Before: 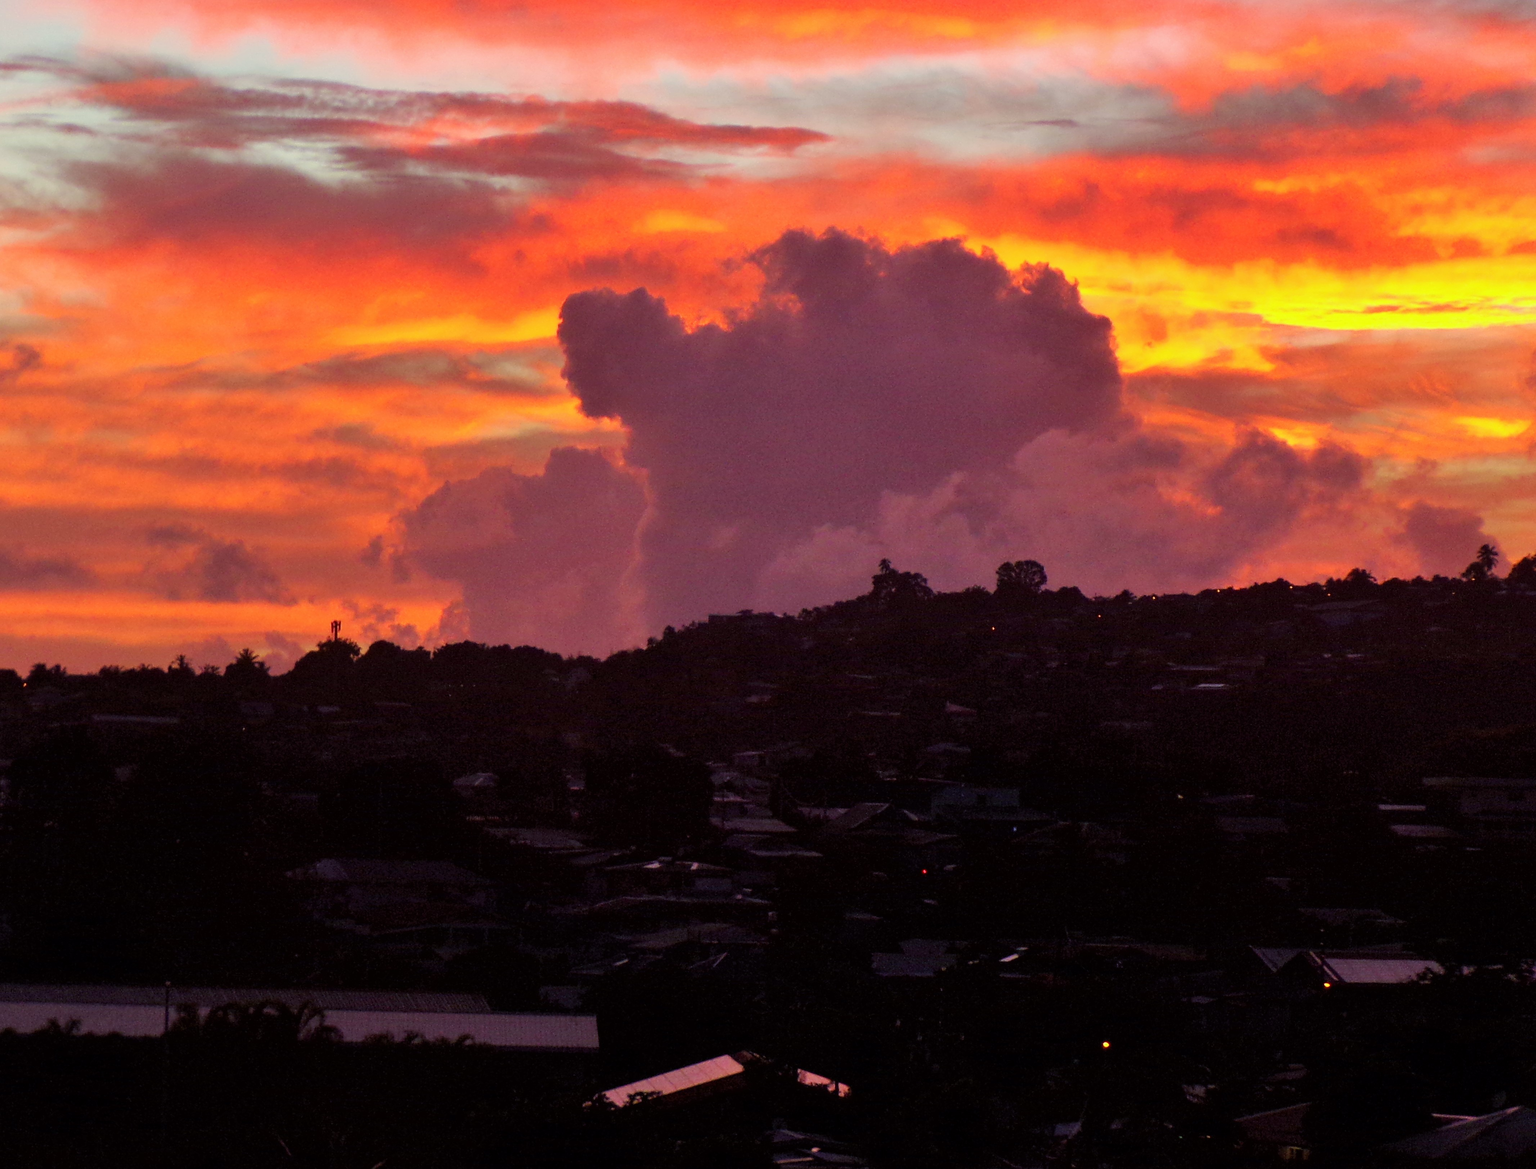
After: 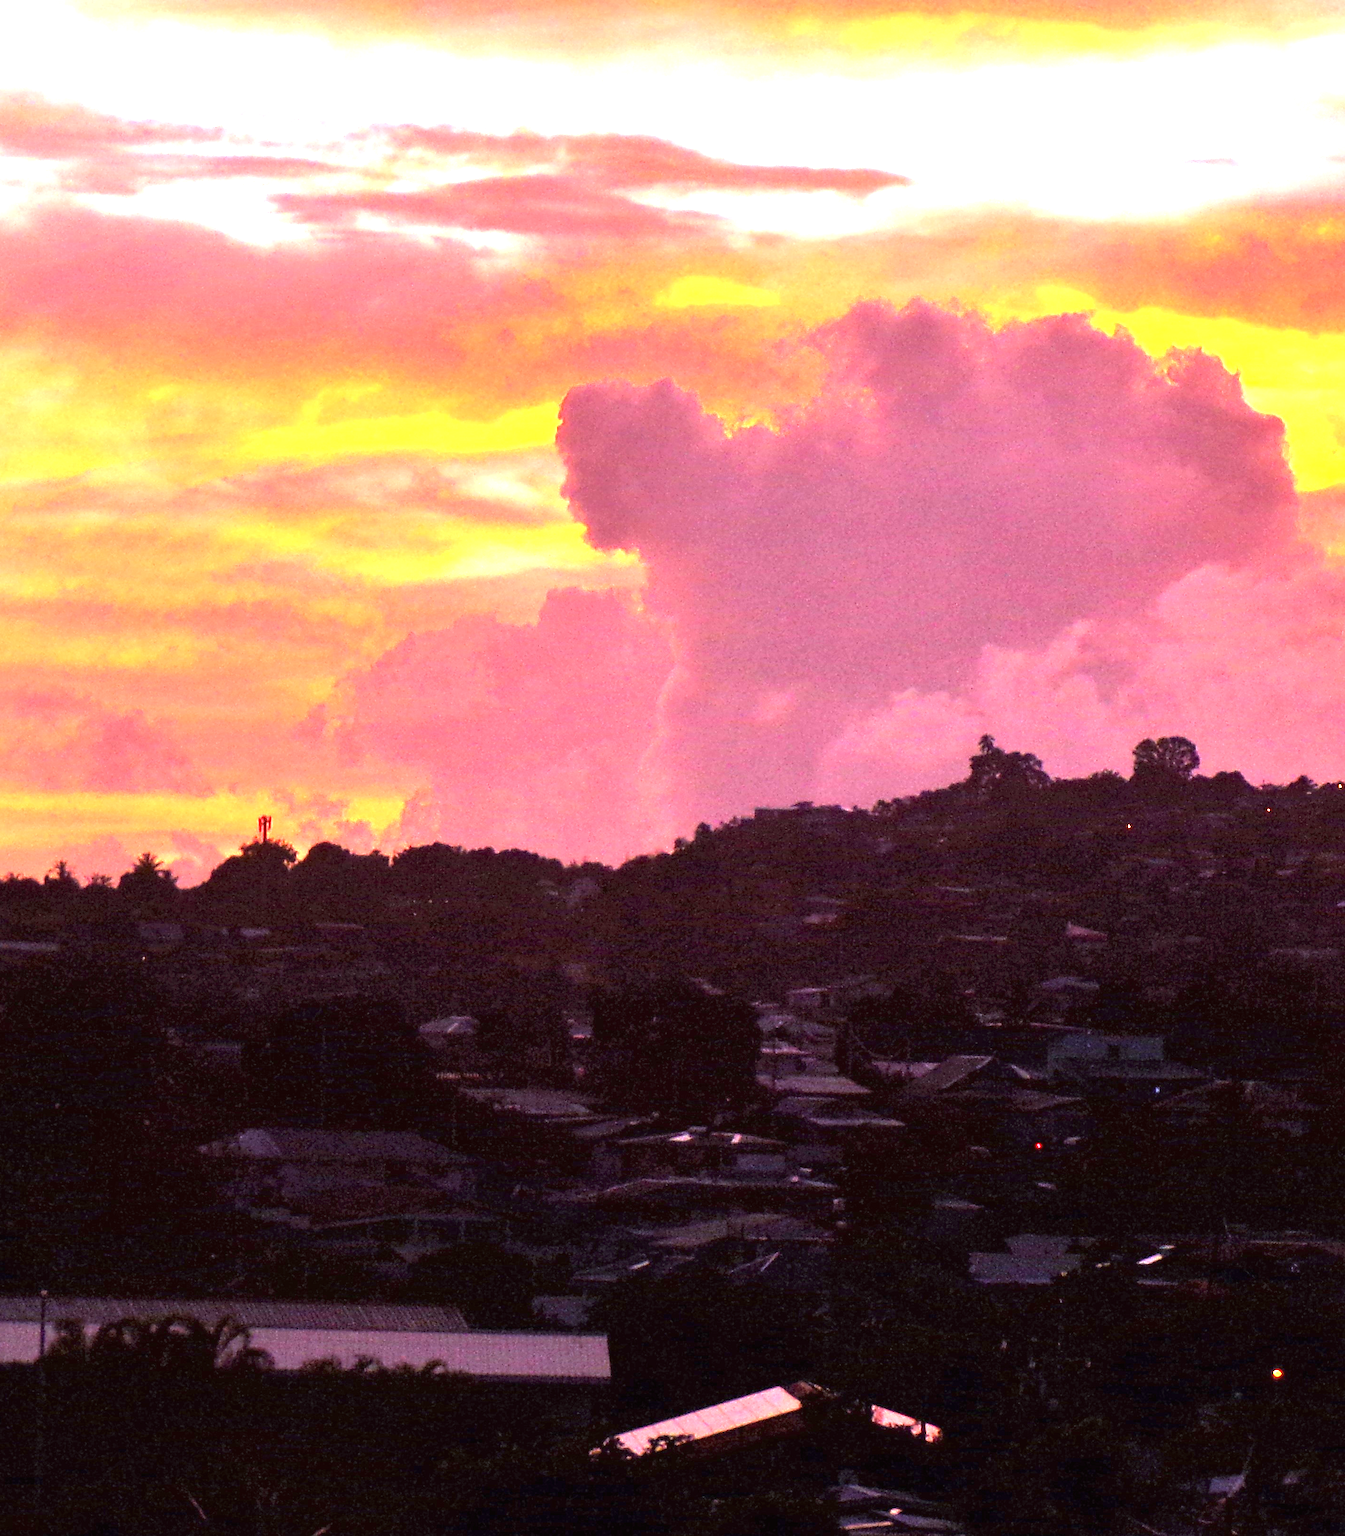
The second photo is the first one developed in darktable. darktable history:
exposure: black level correction 0, exposure 2.138 EV, compensate exposure bias true, compensate highlight preservation false
crop and rotate: left 8.786%, right 24.548%
